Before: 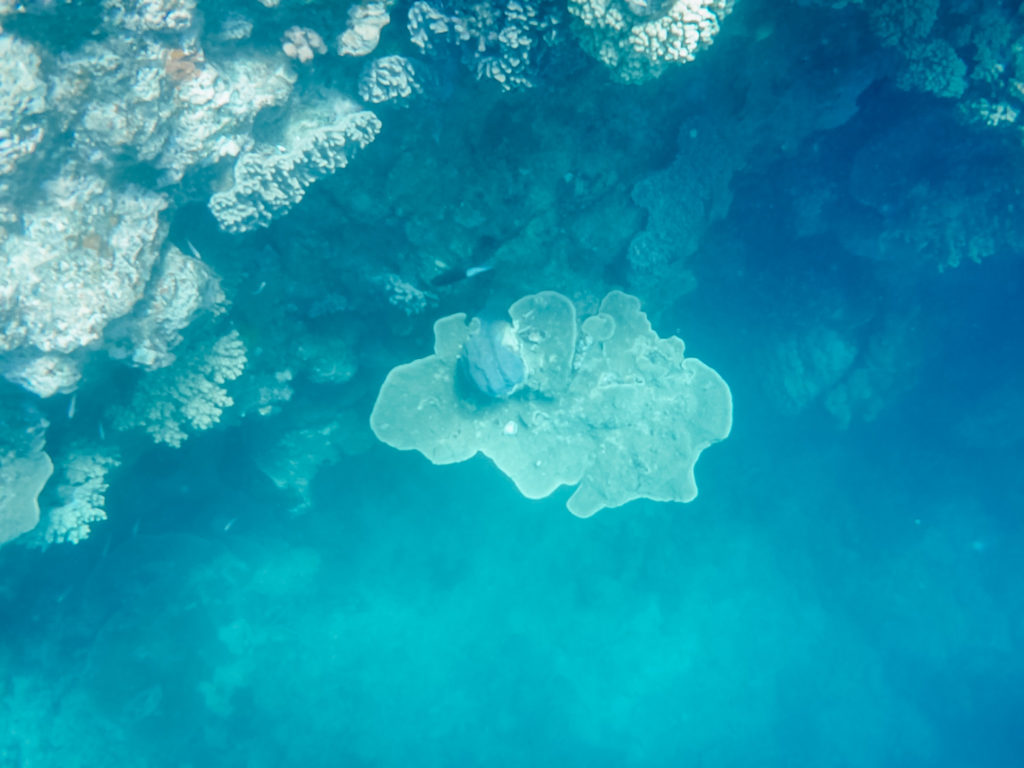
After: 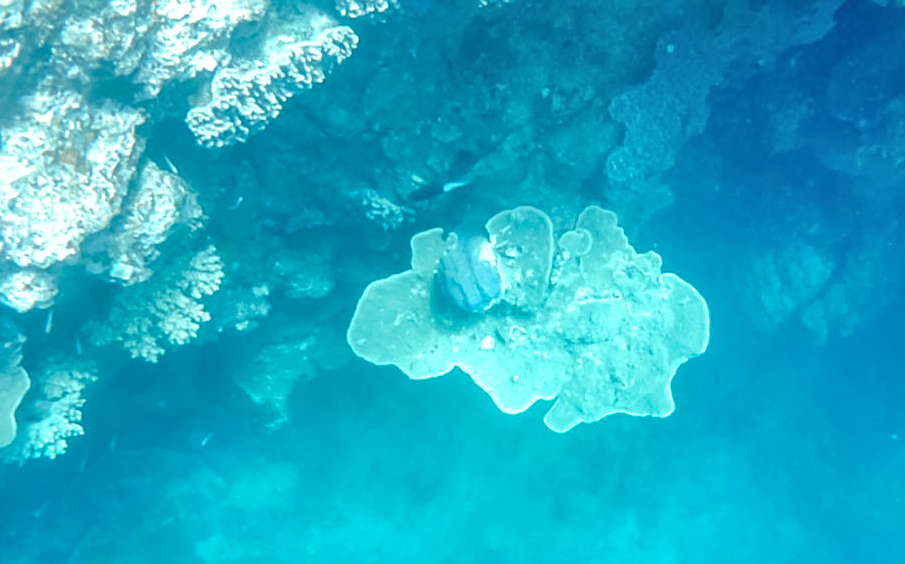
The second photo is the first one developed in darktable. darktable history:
sharpen: on, module defaults
crop and rotate: left 2.343%, top 11.154%, right 9.243%, bottom 15.296%
local contrast: highlights 100%, shadows 100%, detail 119%, midtone range 0.2
shadows and highlights: shadows 30.23
exposure: black level correction -0.002, exposure 0.531 EV, compensate highlight preservation false
